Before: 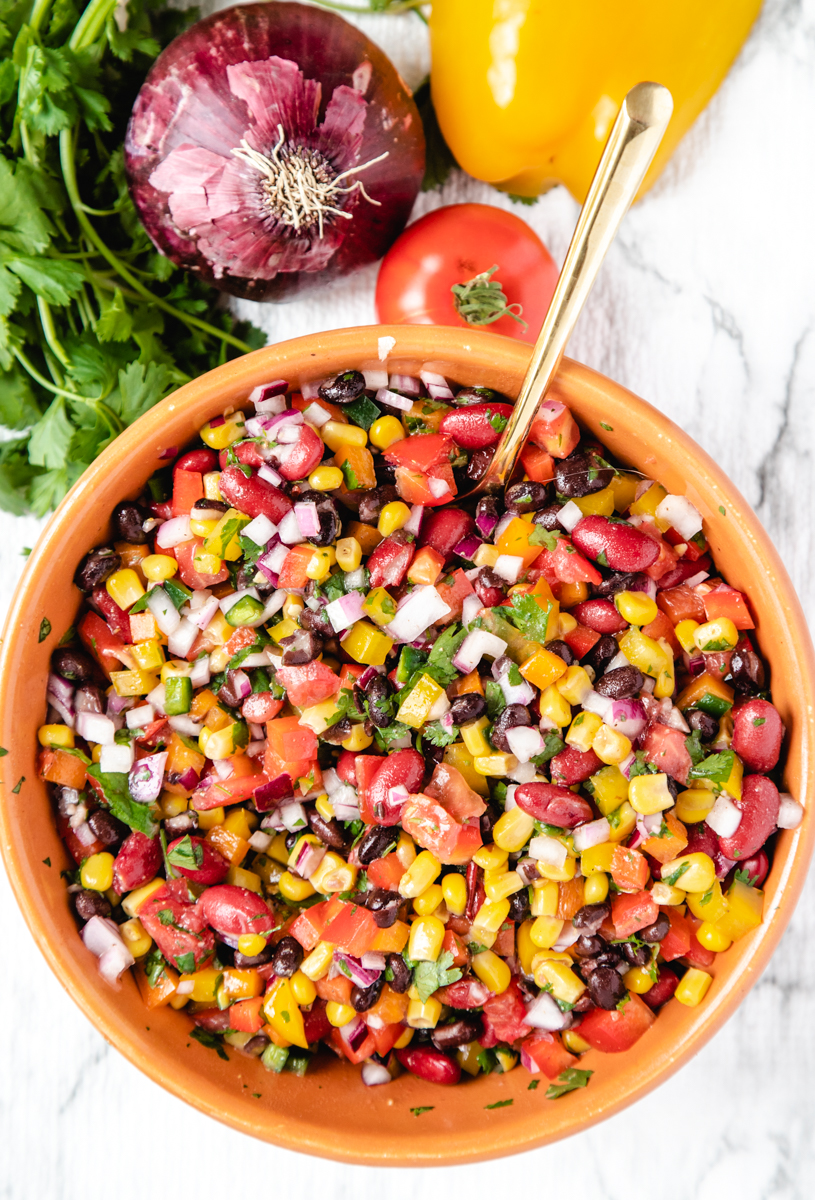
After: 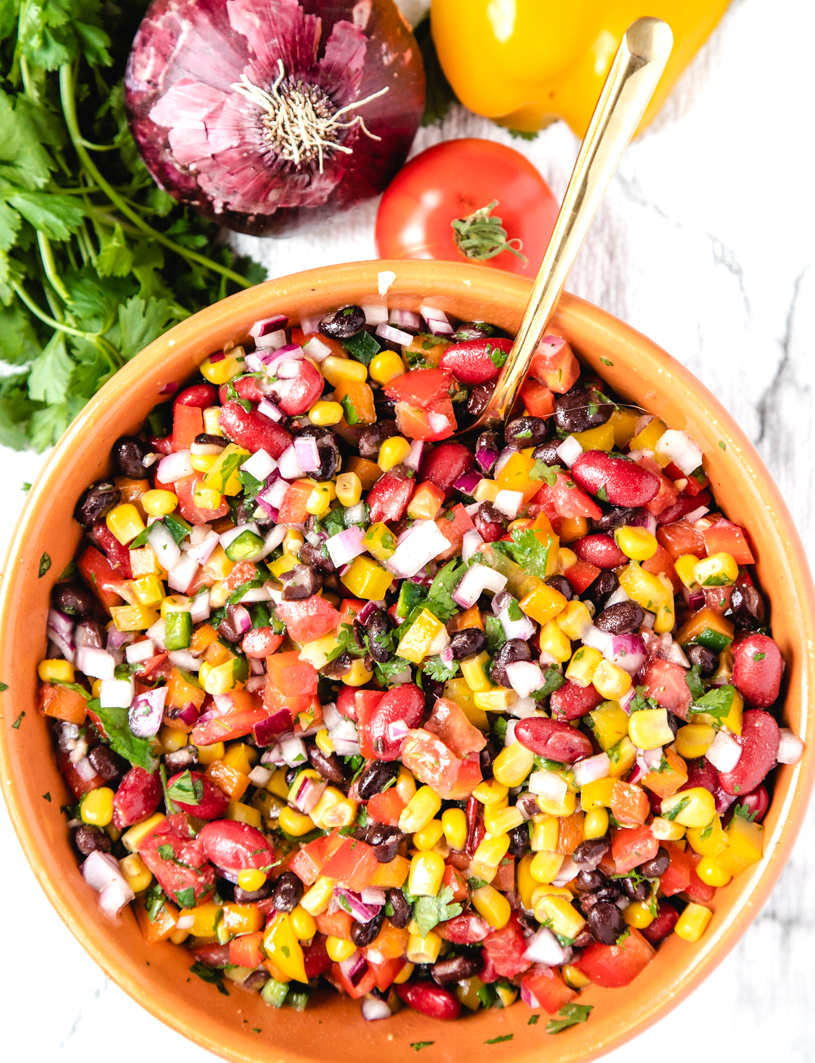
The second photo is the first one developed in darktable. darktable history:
exposure: exposure 0.233 EV, compensate highlight preservation false
crop and rotate: top 5.466%, bottom 5.935%
